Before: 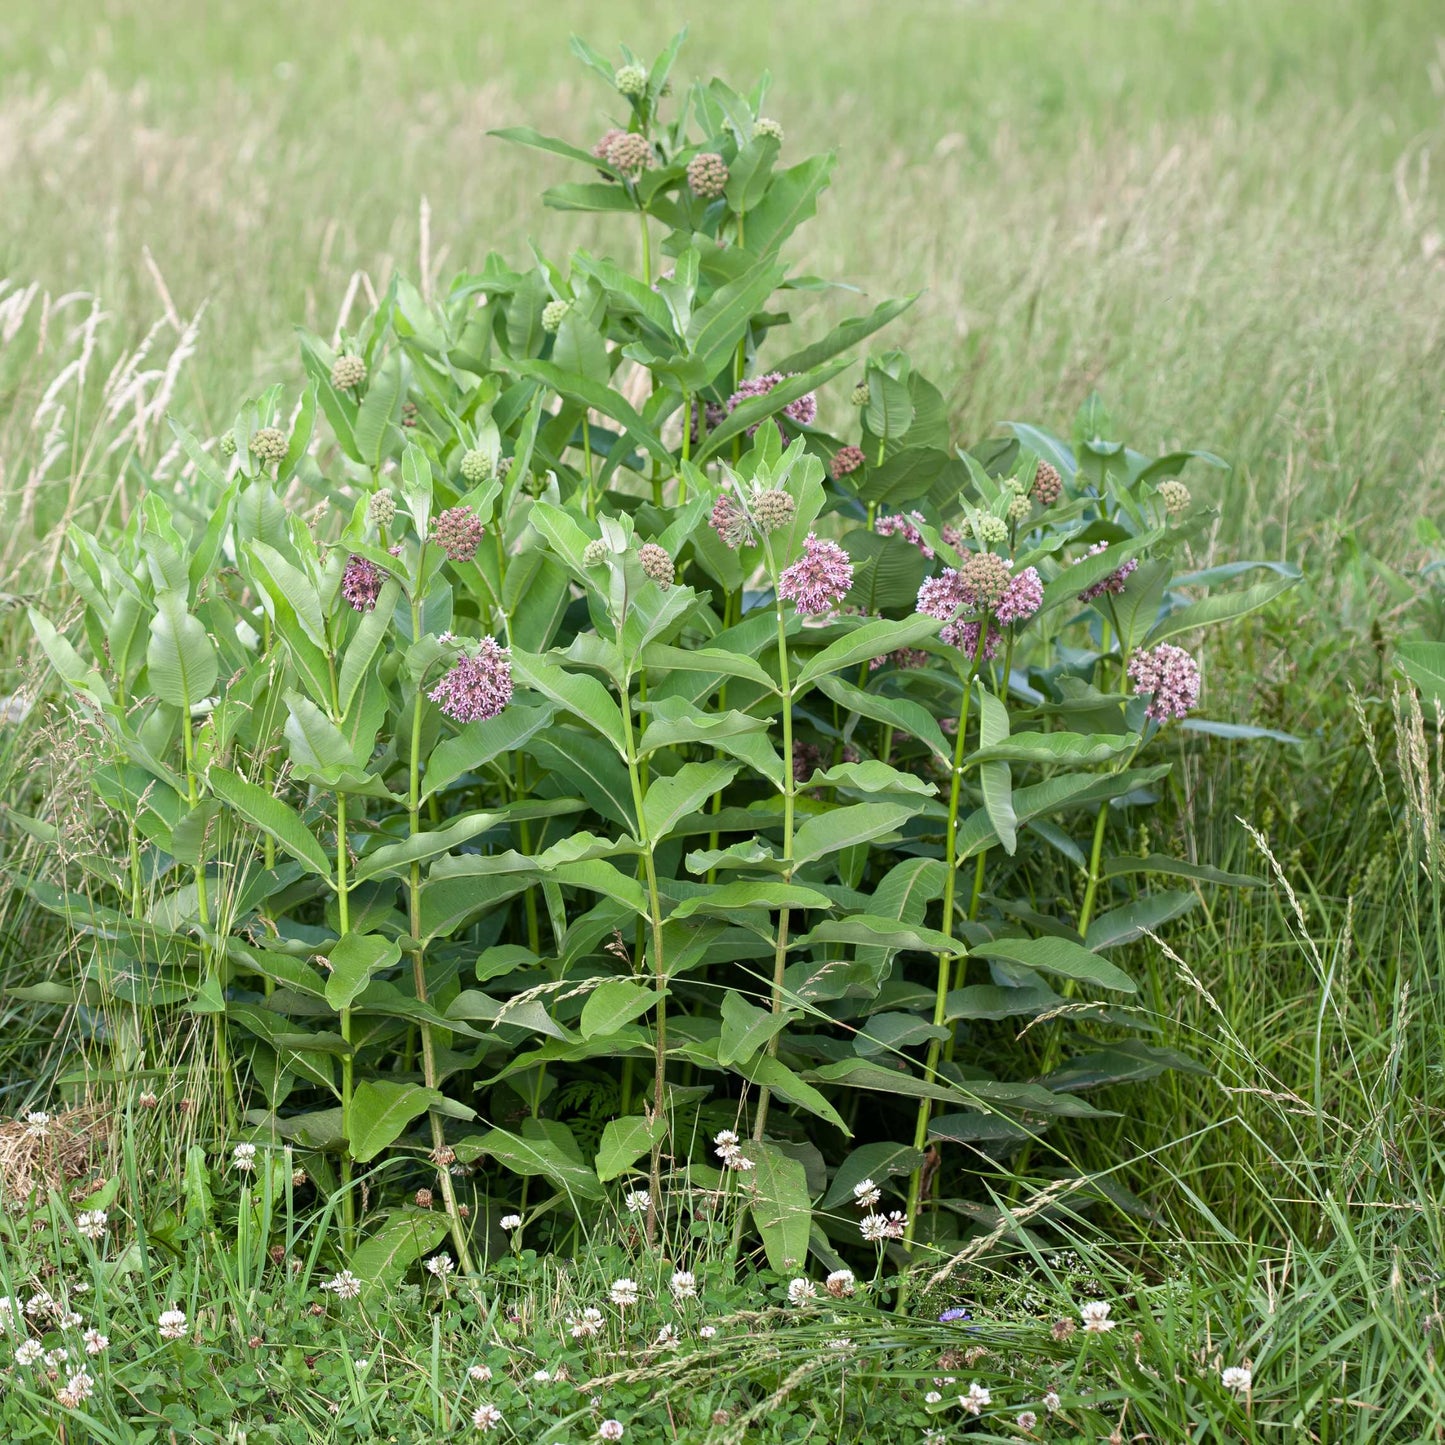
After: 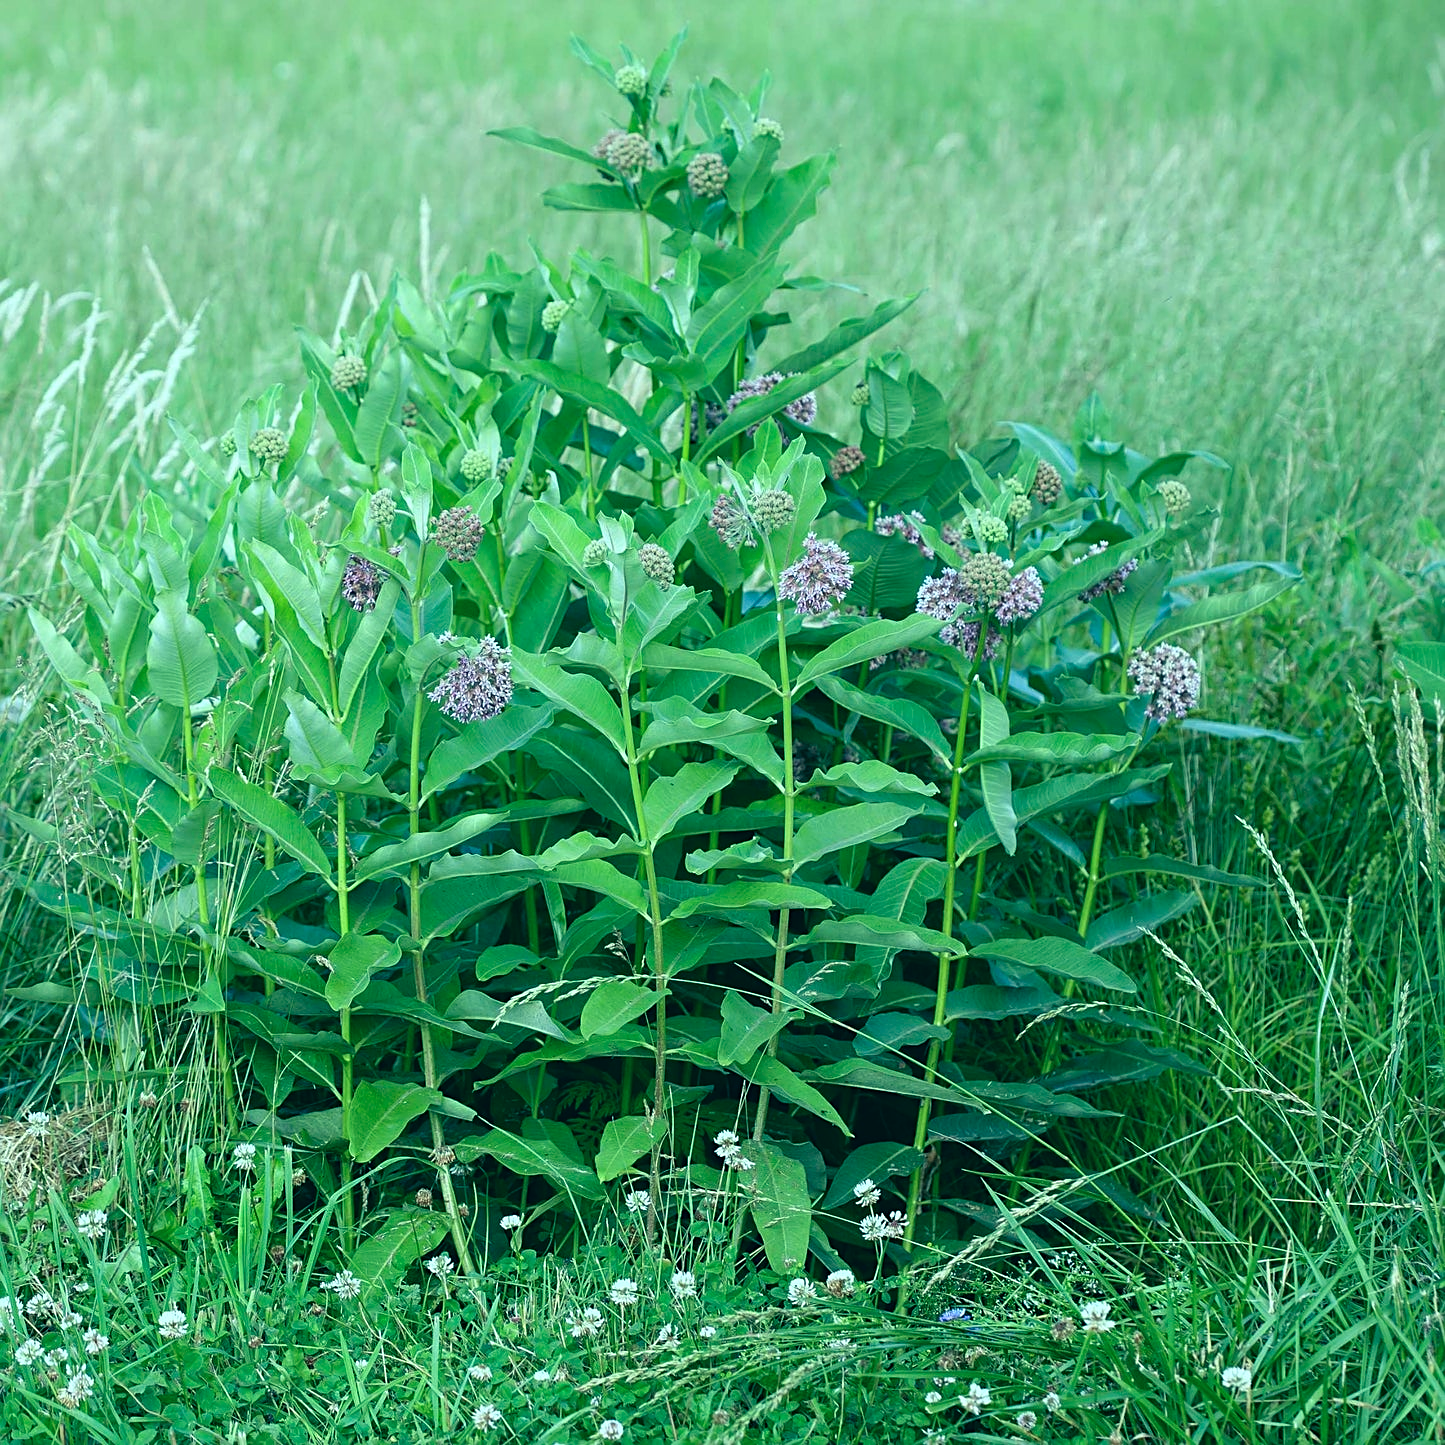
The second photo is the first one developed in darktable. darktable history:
color calibration: illuminant as shot in camera, x 0.366, y 0.378, temperature 4425.7 K, saturation algorithm version 1 (2020)
sharpen: on, module defaults
color correction: highlights a* -20.08, highlights b* 9.8, shadows a* -20.4, shadows b* -10.76
